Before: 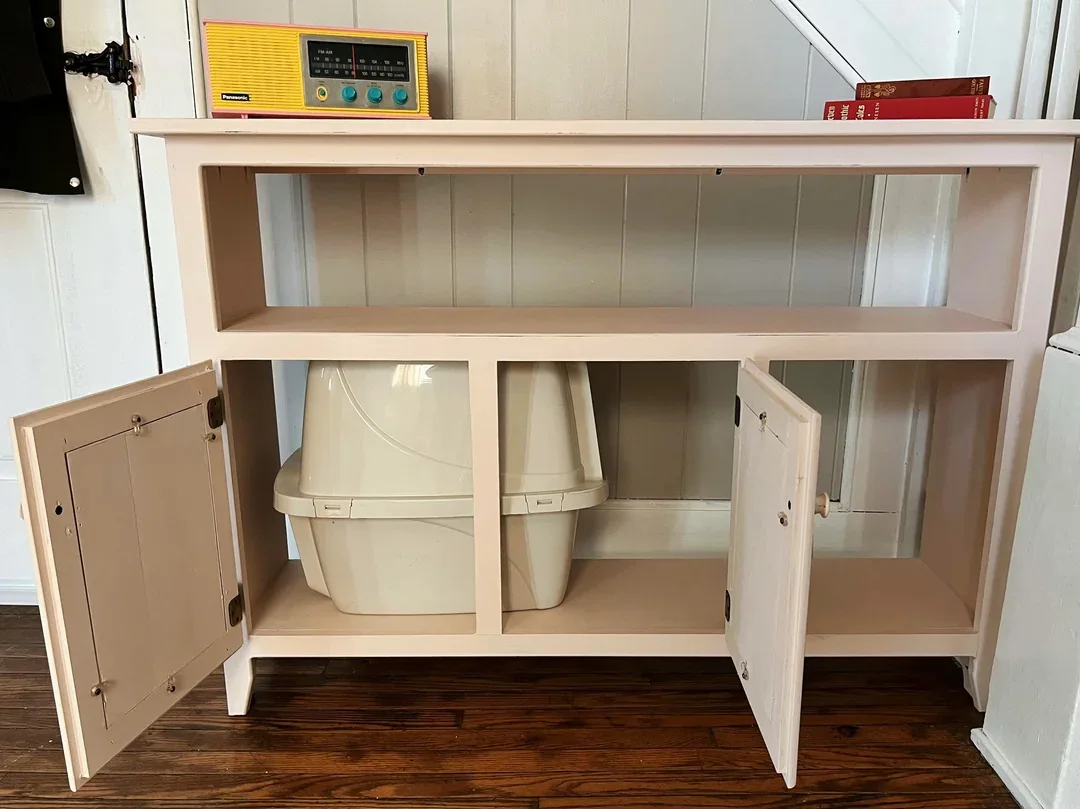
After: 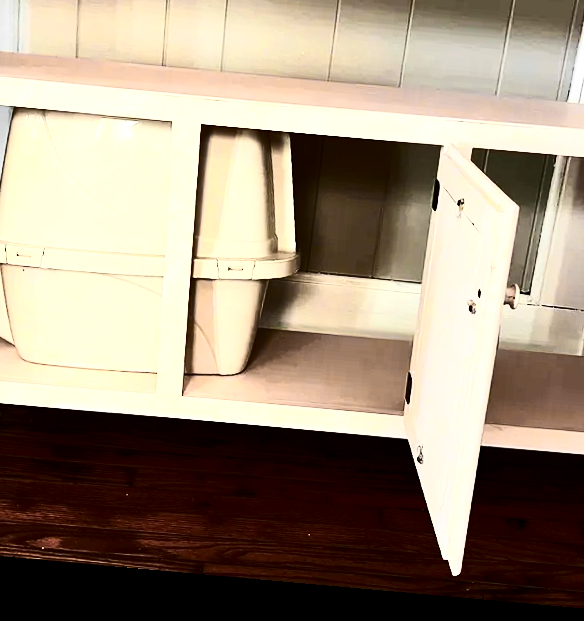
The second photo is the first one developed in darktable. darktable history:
crop and rotate: left 29.237%, top 31.152%, right 19.807%
color zones: curves: ch0 [(0.257, 0.558) (0.75, 0.565)]; ch1 [(0.004, 0.857) (0.14, 0.416) (0.257, 0.695) (0.442, 0.032) (0.736, 0.266) (0.891, 0.741)]; ch2 [(0, 0.623) (0.112, 0.436) (0.271, 0.474) (0.516, 0.64) (0.743, 0.286)]
tone equalizer: -8 EV -0.75 EV, -7 EV -0.7 EV, -6 EV -0.6 EV, -5 EV -0.4 EV, -3 EV 0.4 EV, -2 EV 0.6 EV, -1 EV 0.7 EV, +0 EV 0.75 EV, edges refinement/feathering 500, mask exposure compensation -1.57 EV, preserve details no
contrast brightness saturation: contrast 0.5, saturation -0.1
rotate and perspective: rotation 5.12°, automatic cropping off
